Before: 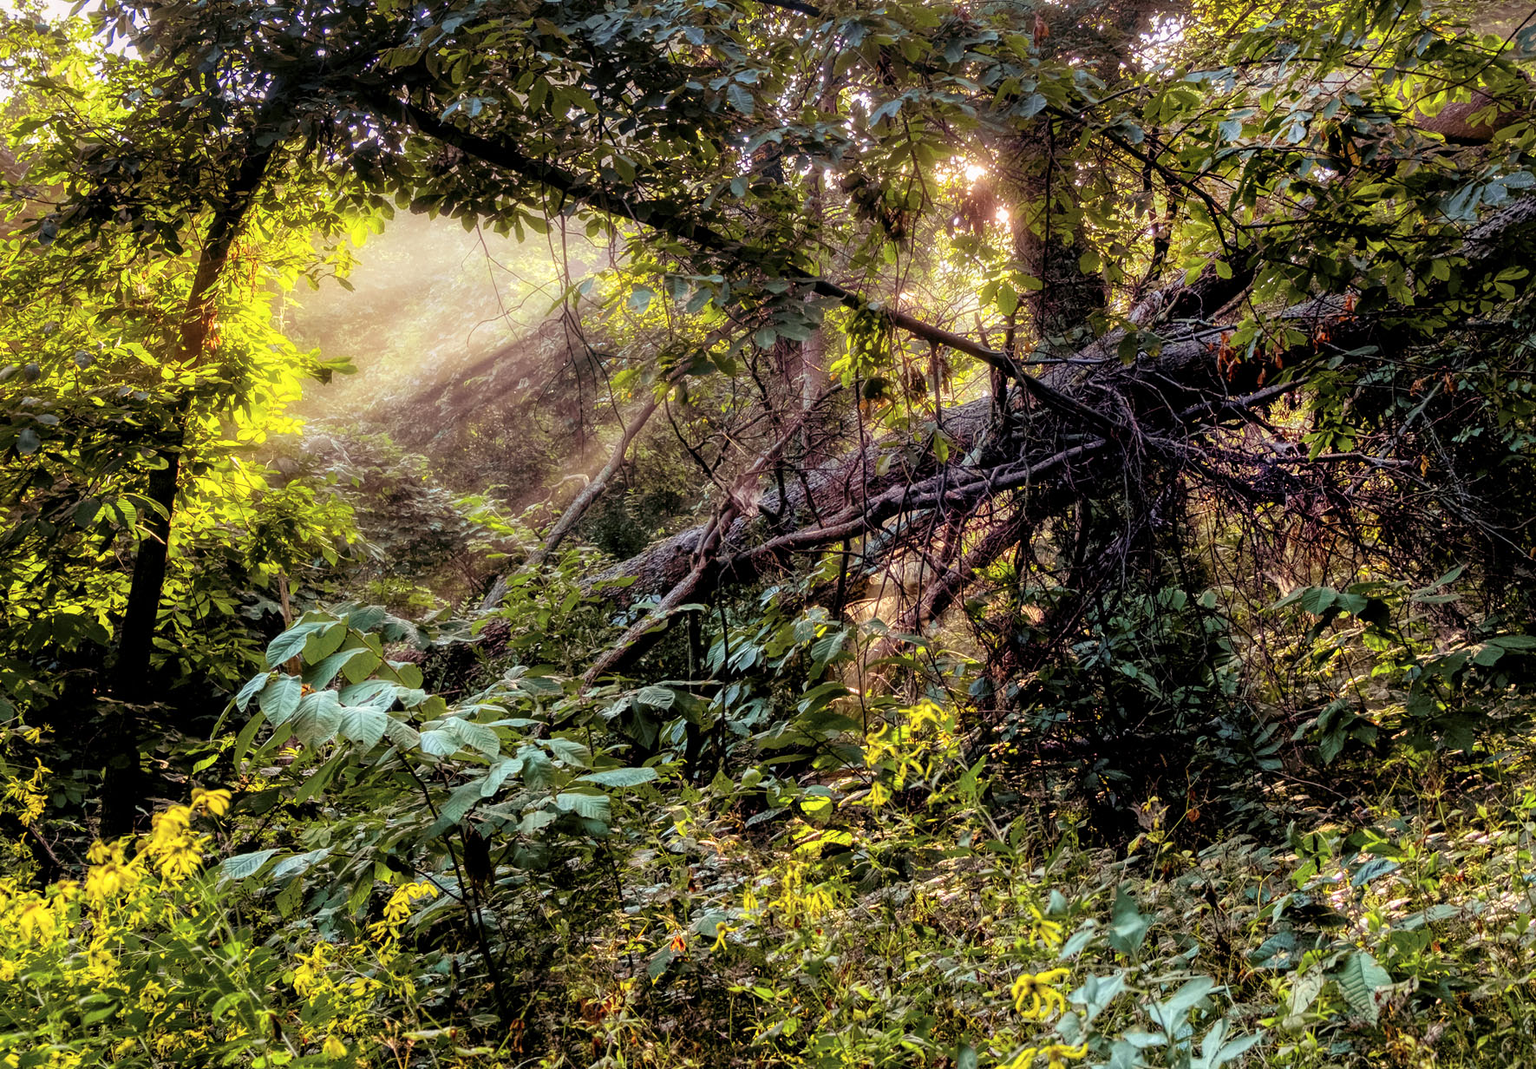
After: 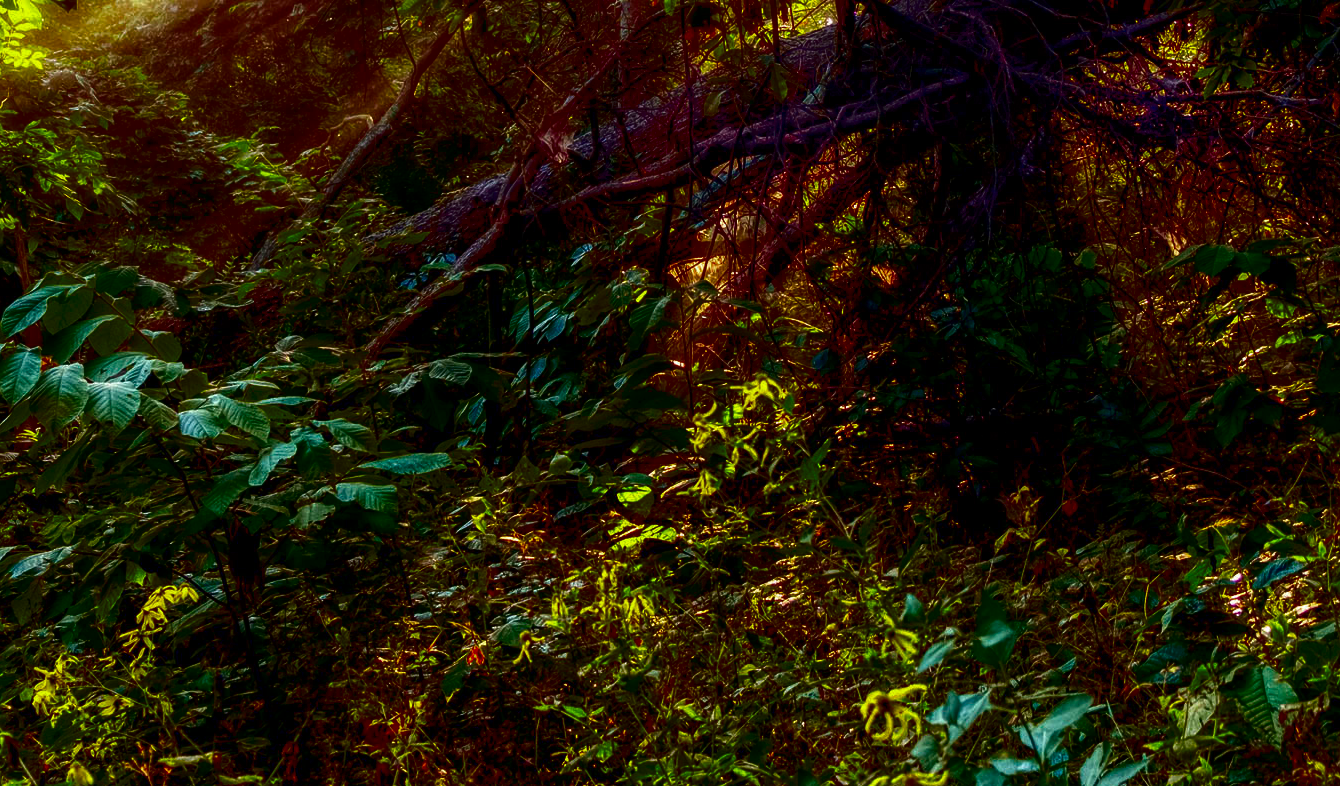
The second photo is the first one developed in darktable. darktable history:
crop and rotate: left 17.299%, top 35.115%, right 7.015%, bottom 1.024%
contrast brightness saturation: brightness -1, saturation 1
